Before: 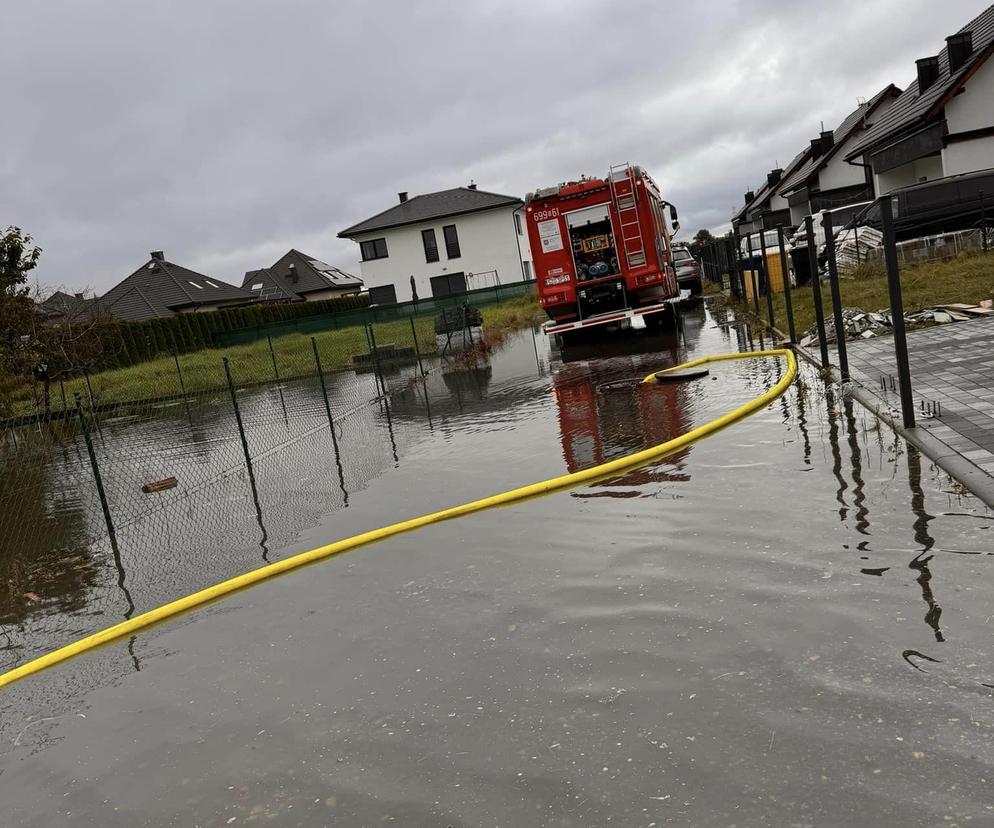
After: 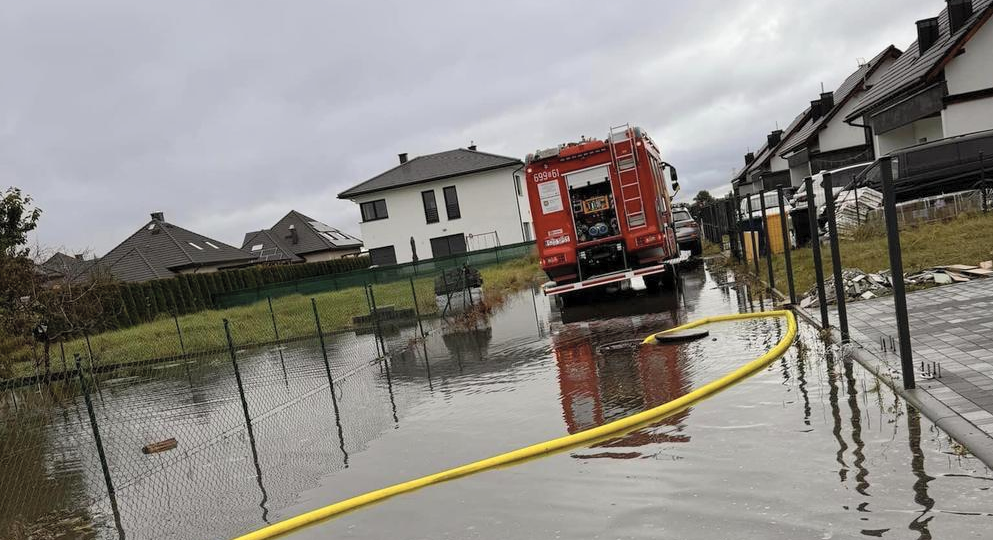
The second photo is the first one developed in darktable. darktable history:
crop and rotate: top 4.818%, bottom 29.848%
contrast brightness saturation: brightness 0.135
